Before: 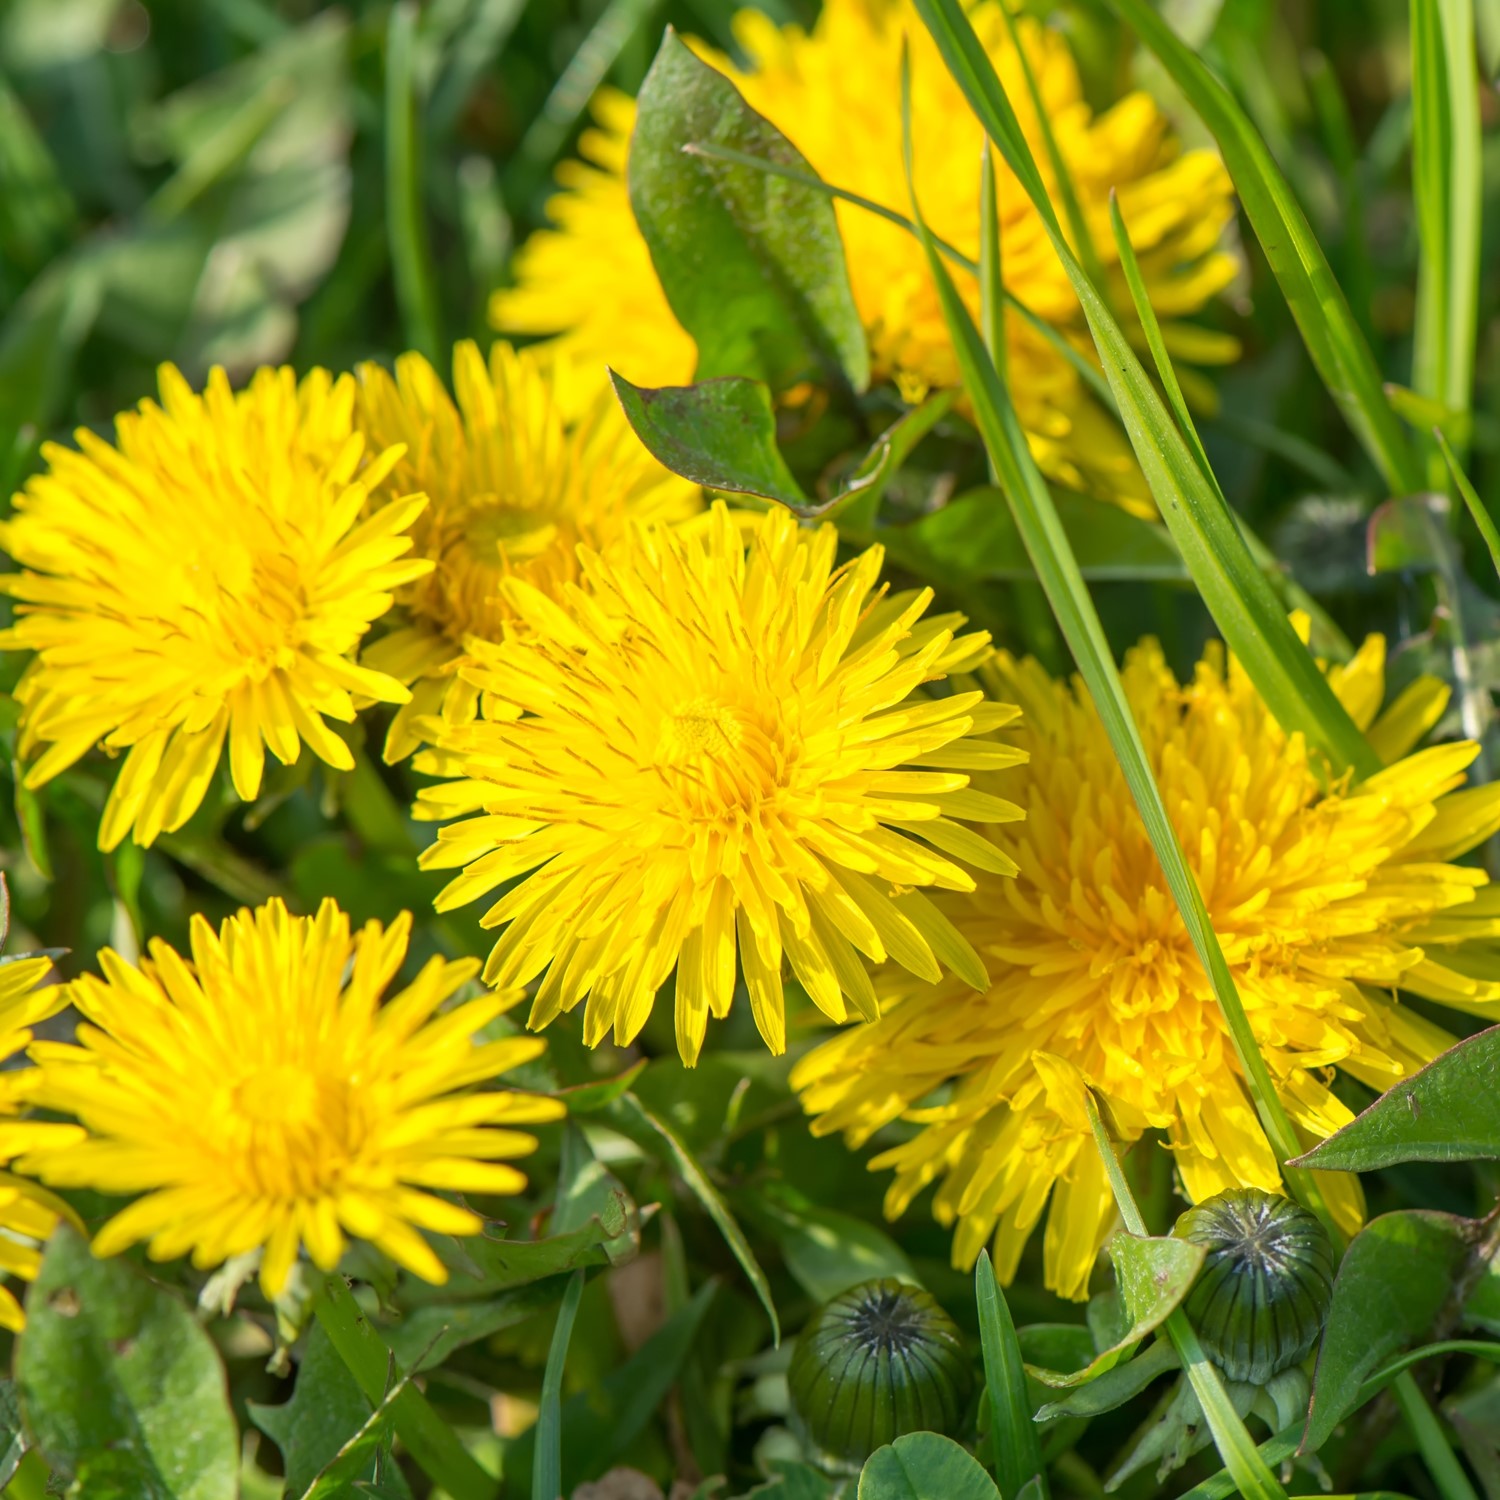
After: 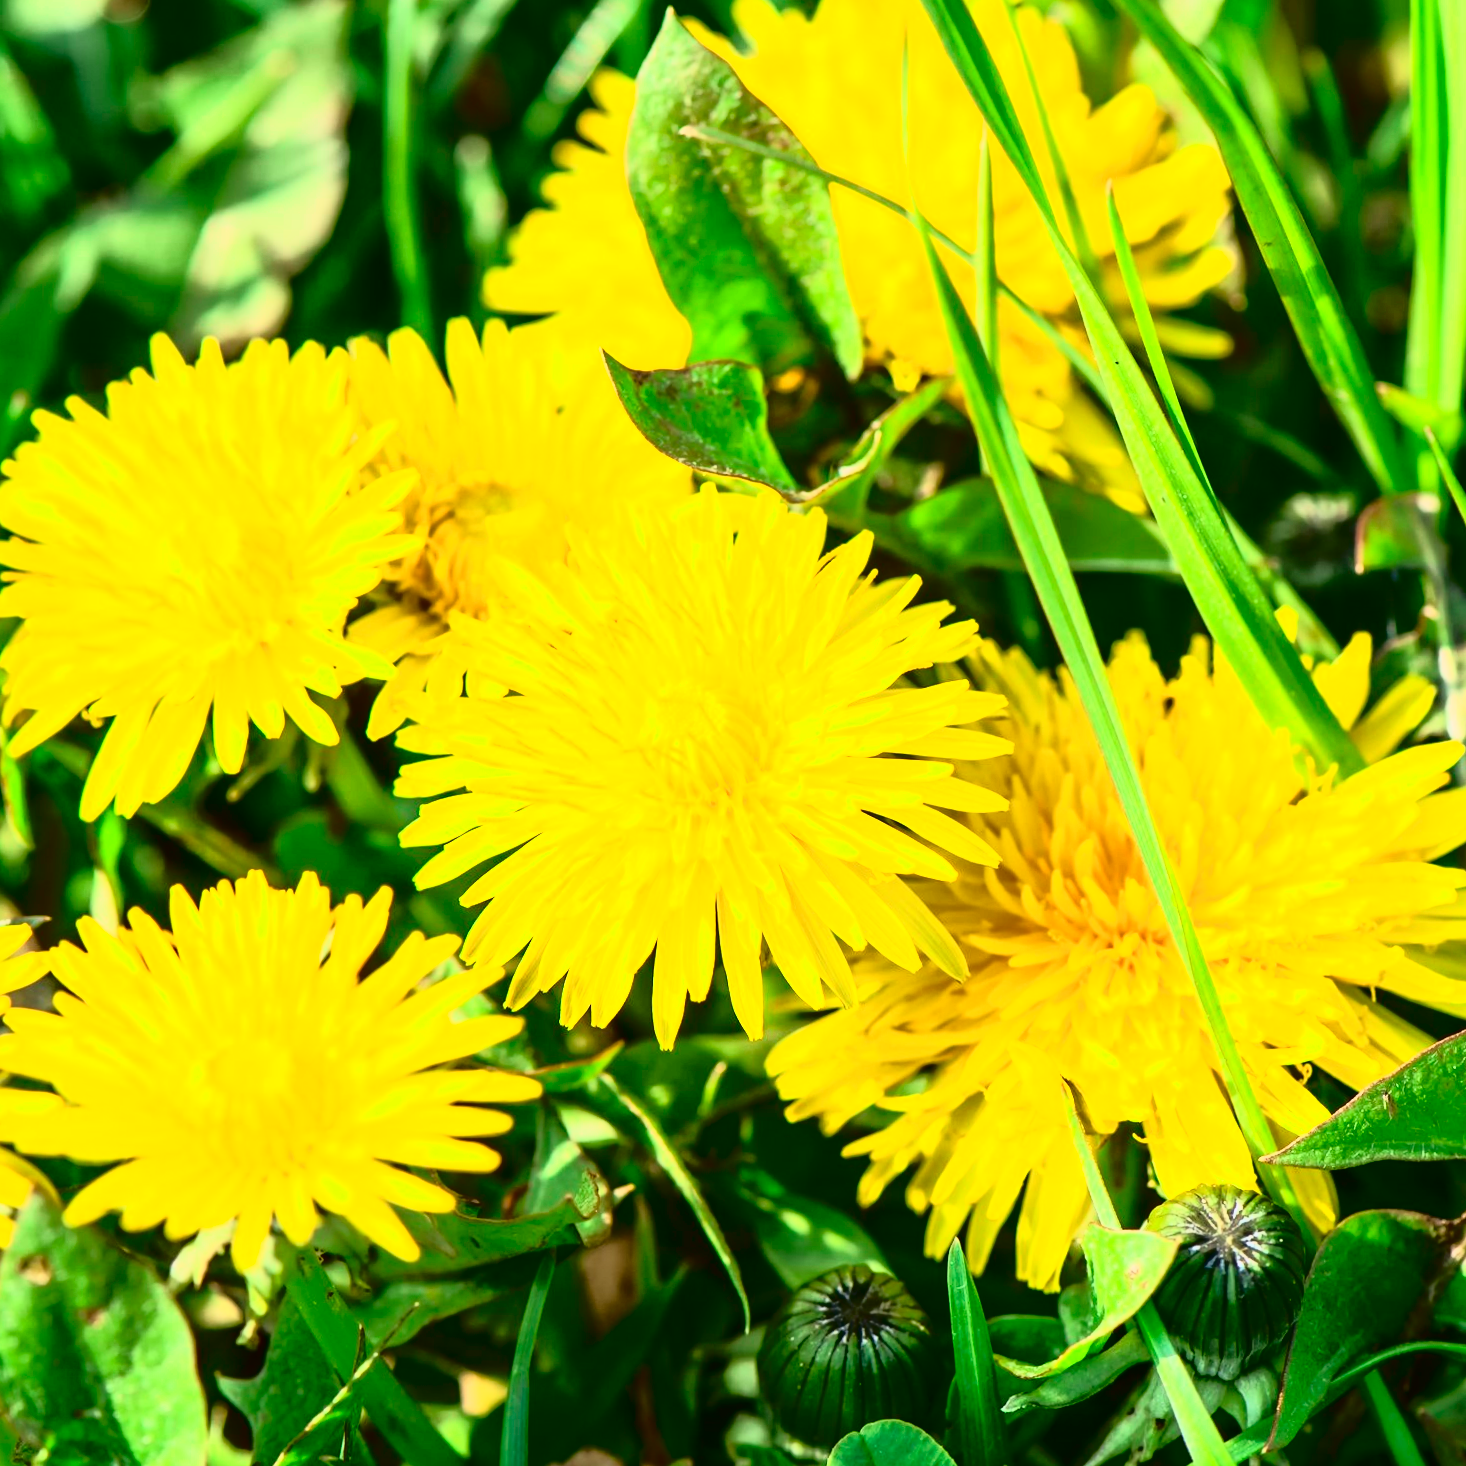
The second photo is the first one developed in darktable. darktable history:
tone curve: curves: ch0 [(0, 0.015) (0.091, 0.055) (0.184, 0.159) (0.304, 0.382) (0.492, 0.579) (0.628, 0.755) (0.832, 0.932) (0.984, 0.963)]; ch1 [(0, 0) (0.34, 0.235) (0.493, 0.5) (0.554, 0.56) (0.764, 0.815) (1, 1)]; ch2 [(0, 0) (0.44, 0.458) (0.476, 0.477) (0.542, 0.586) (0.674, 0.724) (1, 1)], color space Lab, independent channels, preserve colors none
crop and rotate: angle -1.32°
contrast brightness saturation: contrast 0.413, brightness 0.105, saturation 0.213
